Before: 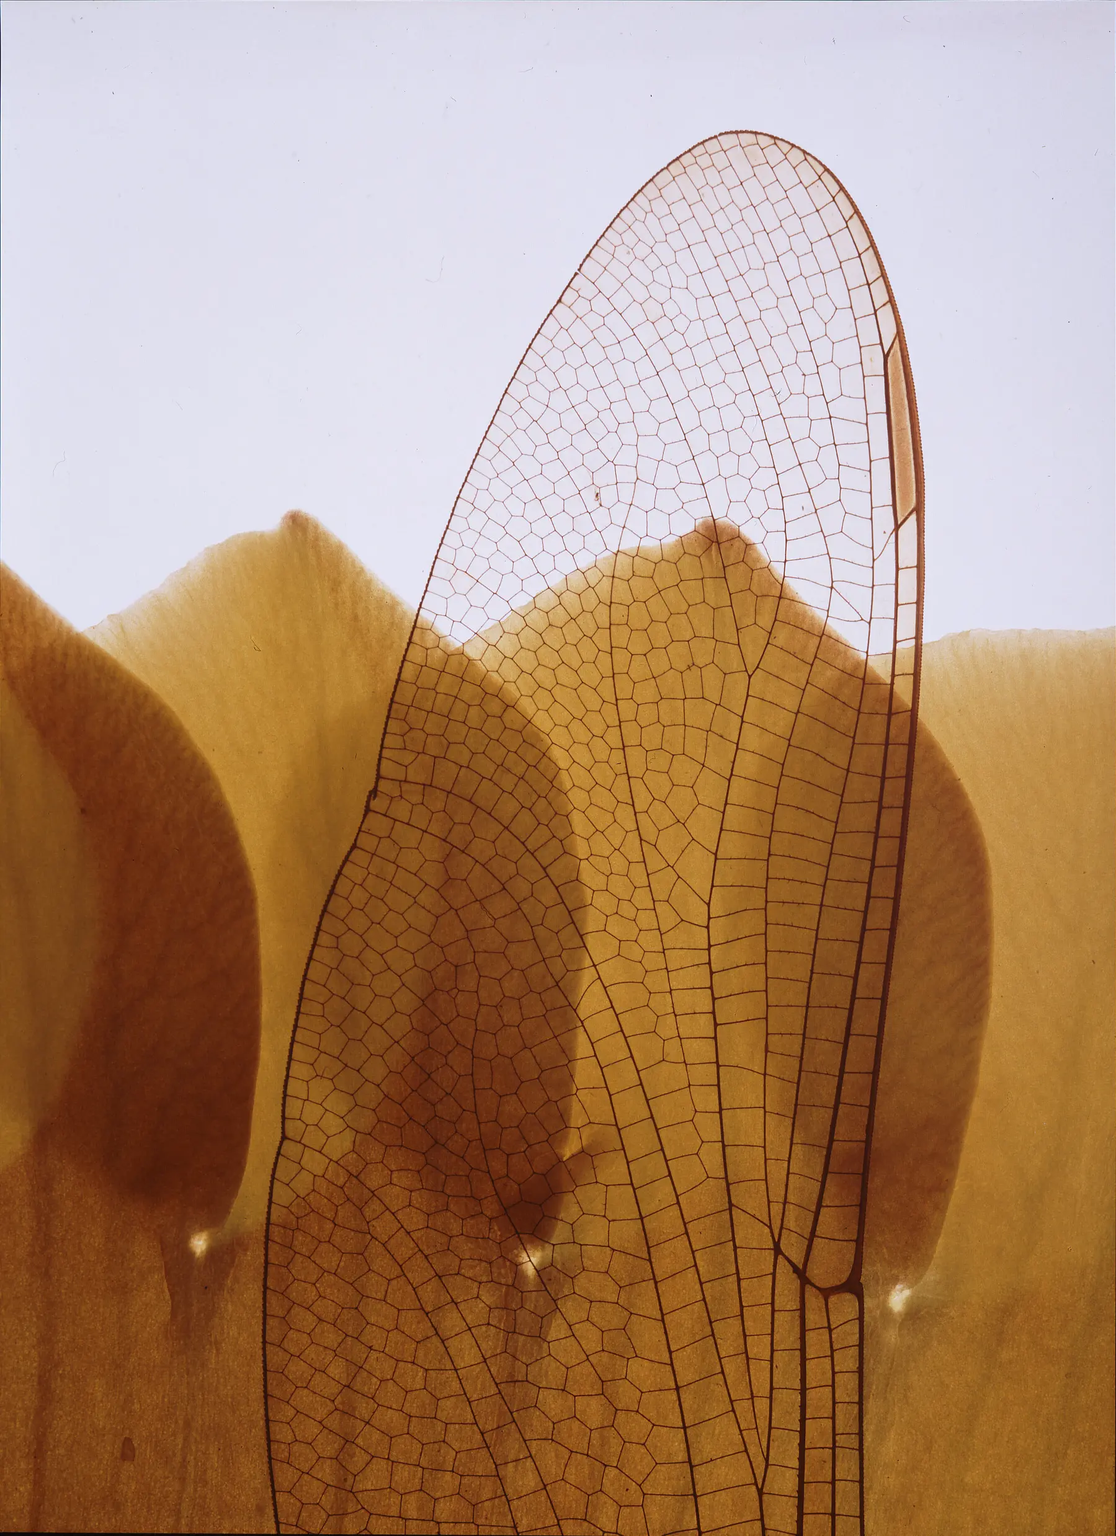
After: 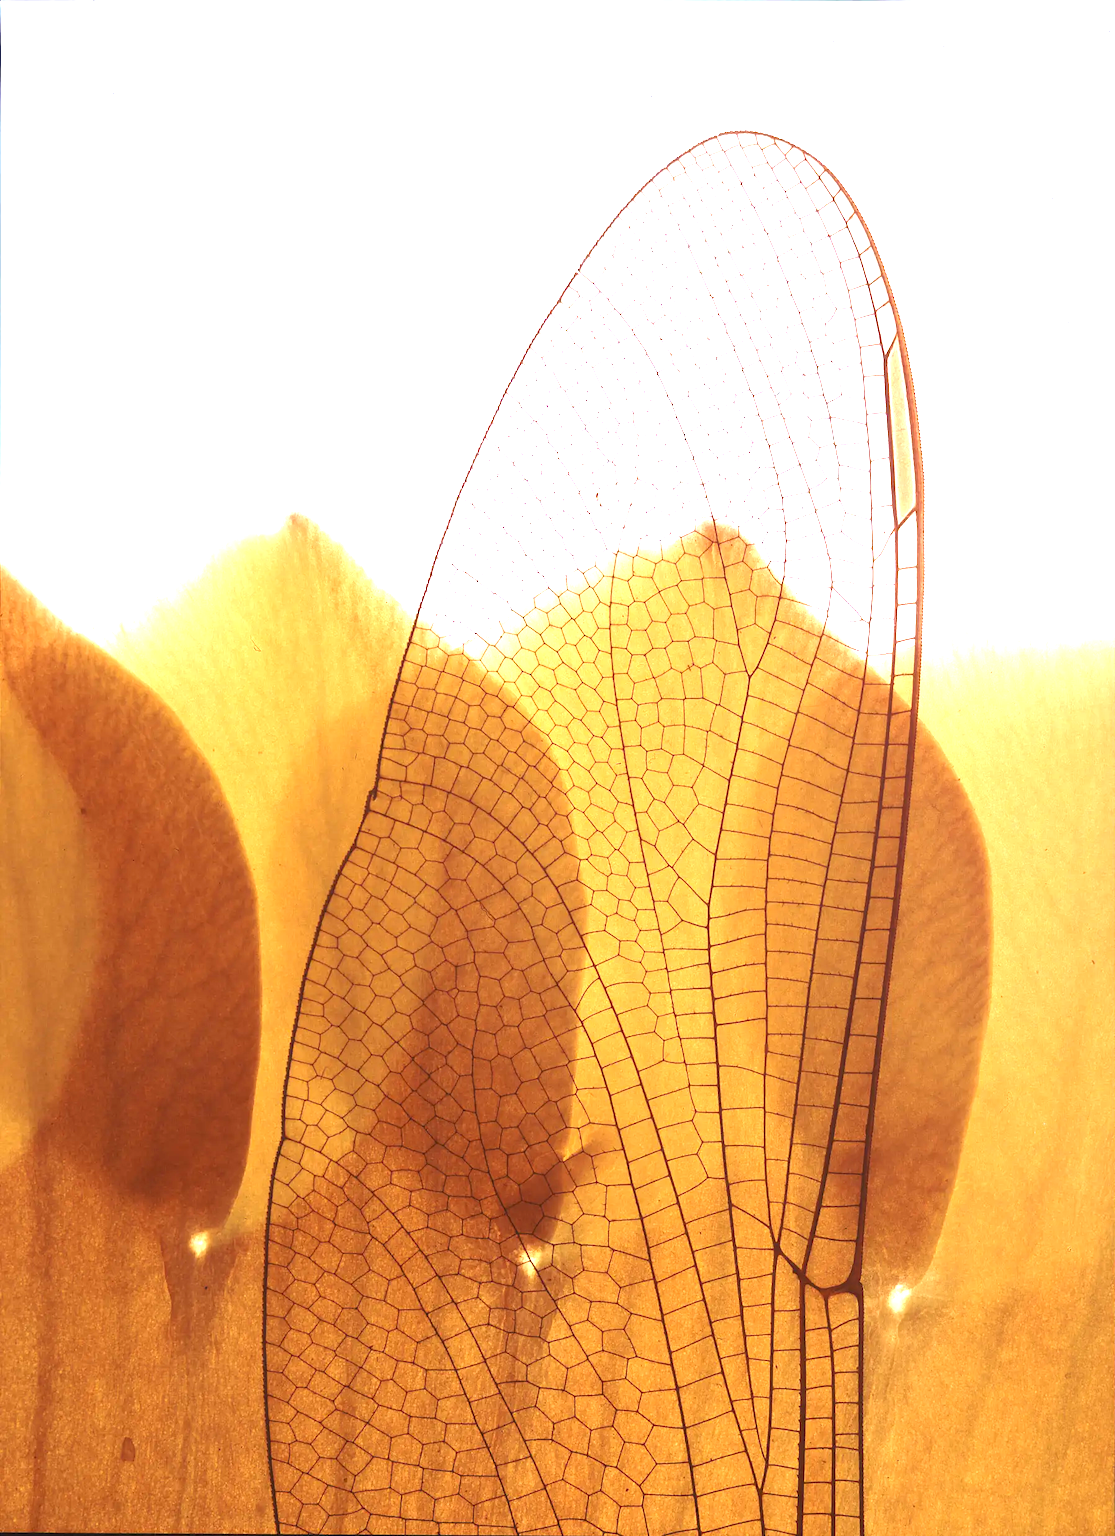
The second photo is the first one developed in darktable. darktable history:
exposure: black level correction 0, exposure 1.683 EV, compensate highlight preservation false
